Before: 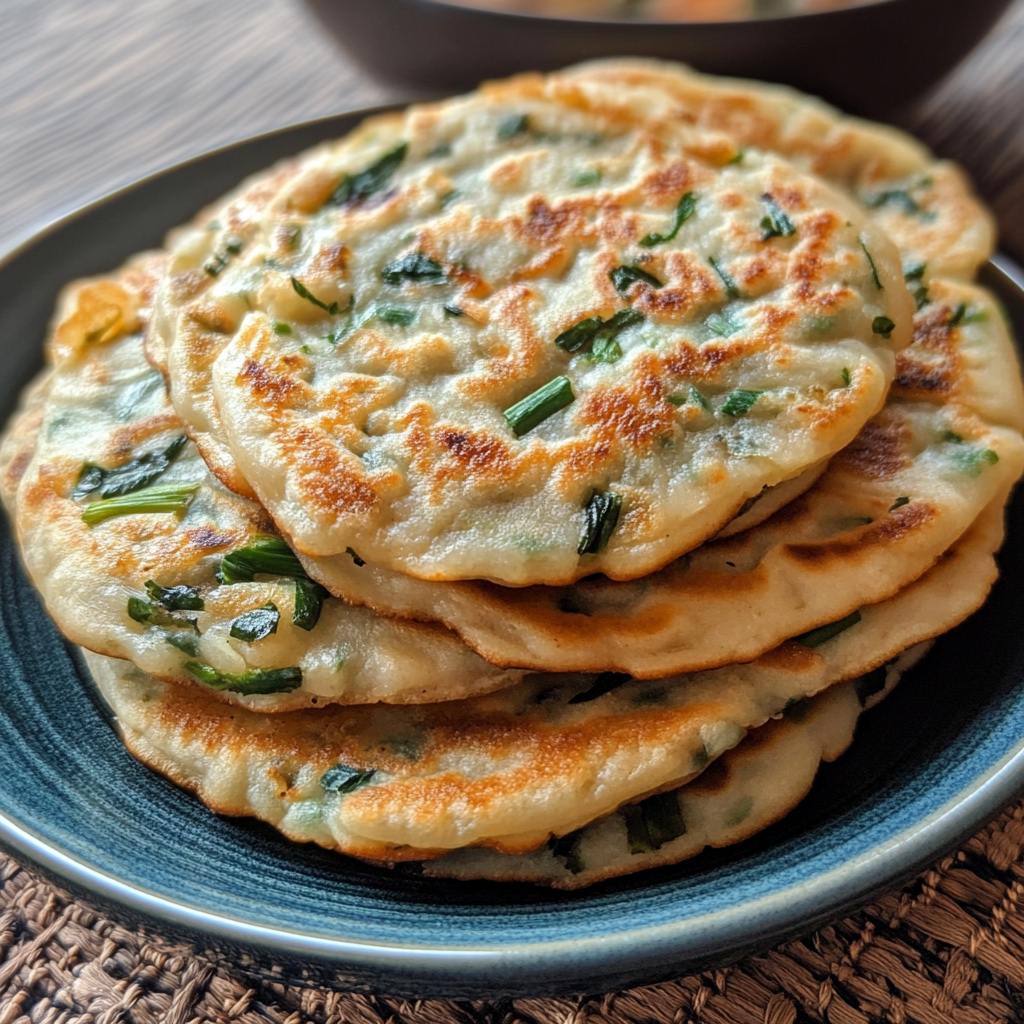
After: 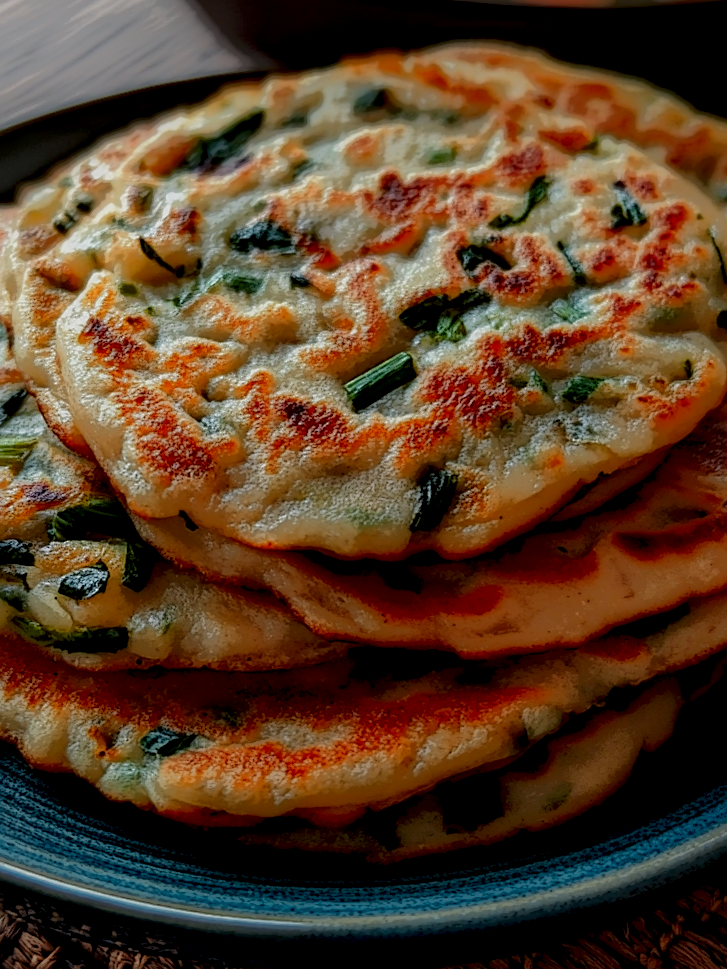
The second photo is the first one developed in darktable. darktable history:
crop and rotate: angle -3.27°, left 14.277%, top 0.028%, right 10.766%, bottom 0.028%
tone equalizer: on, module defaults
color zones: curves: ch1 [(0.235, 0.558) (0.75, 0.5)]; ch2 [(0.25, 0.462) (0.749, 0.457)], mix 25.94%
local contrast: highlights 0%, shadows 198%, detail 164%, midtone range 0.001
sharpen: on, module defaults
